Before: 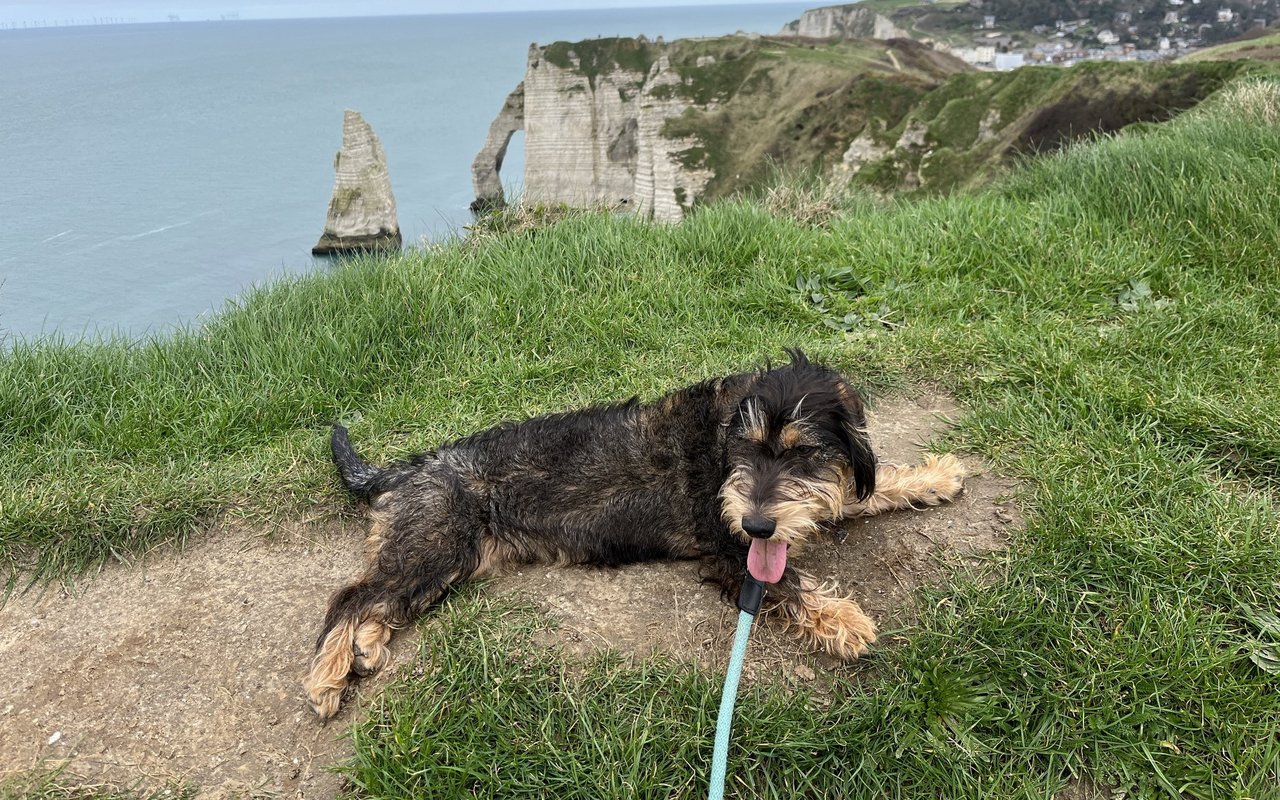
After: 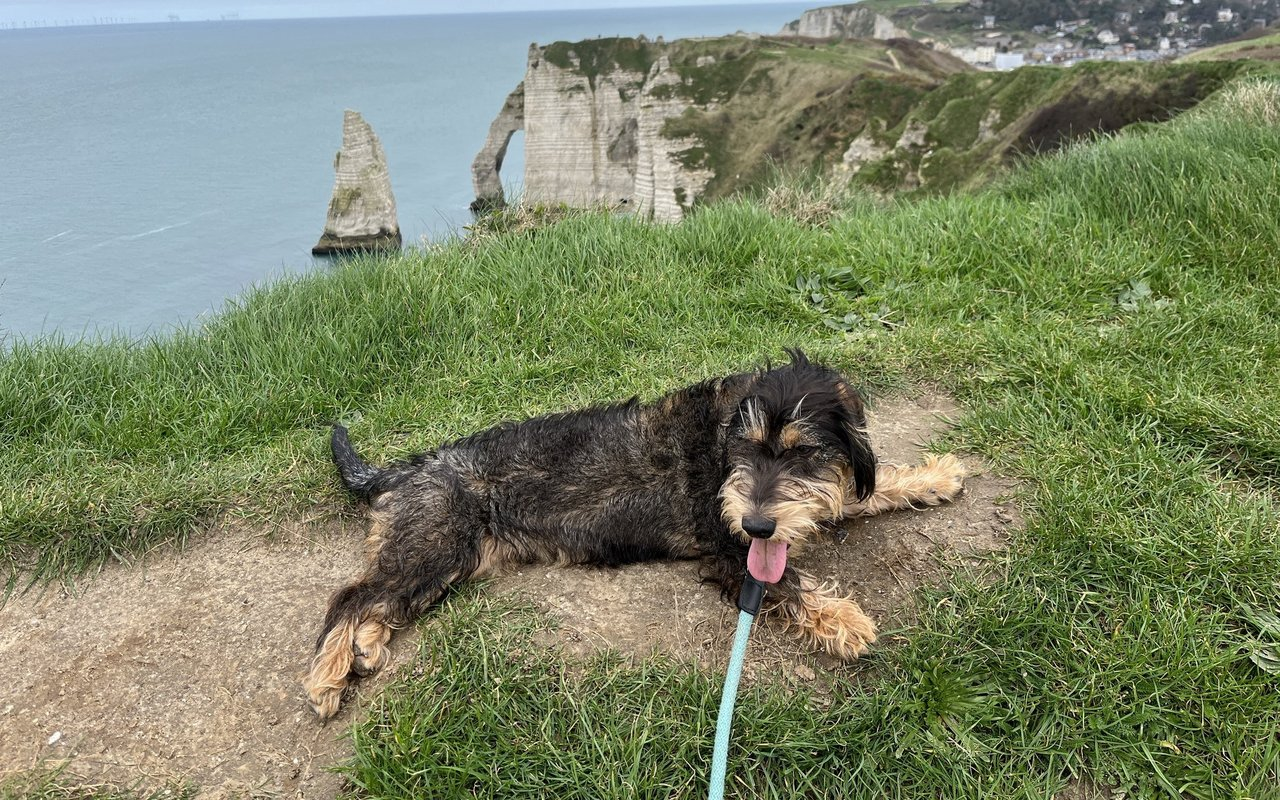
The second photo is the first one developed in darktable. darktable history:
shadows and highlights: shadows 75.95, highlights -26.35, soften with gaussian
